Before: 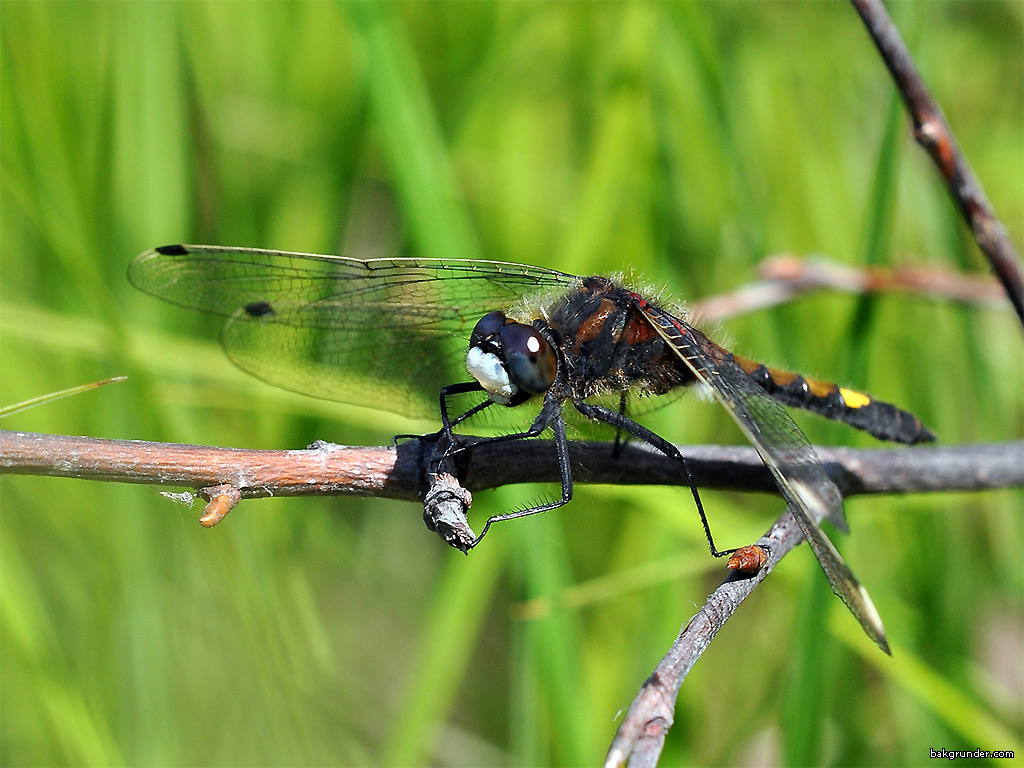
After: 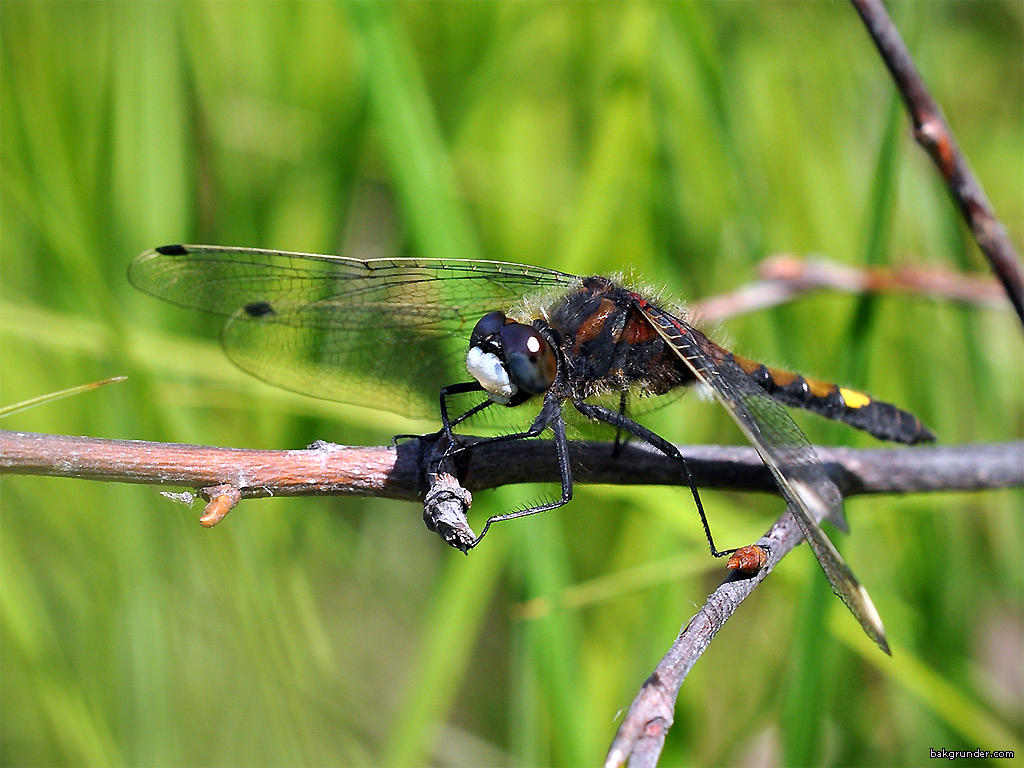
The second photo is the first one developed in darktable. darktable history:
exposure: compensate highlight preservation false
vignetting: fall-off start 97.23%, saturation -0.024, center (-0.033, -0.042), width/height ratio 1.179, unbound false
white balance: red 1.05, blue 1.072
